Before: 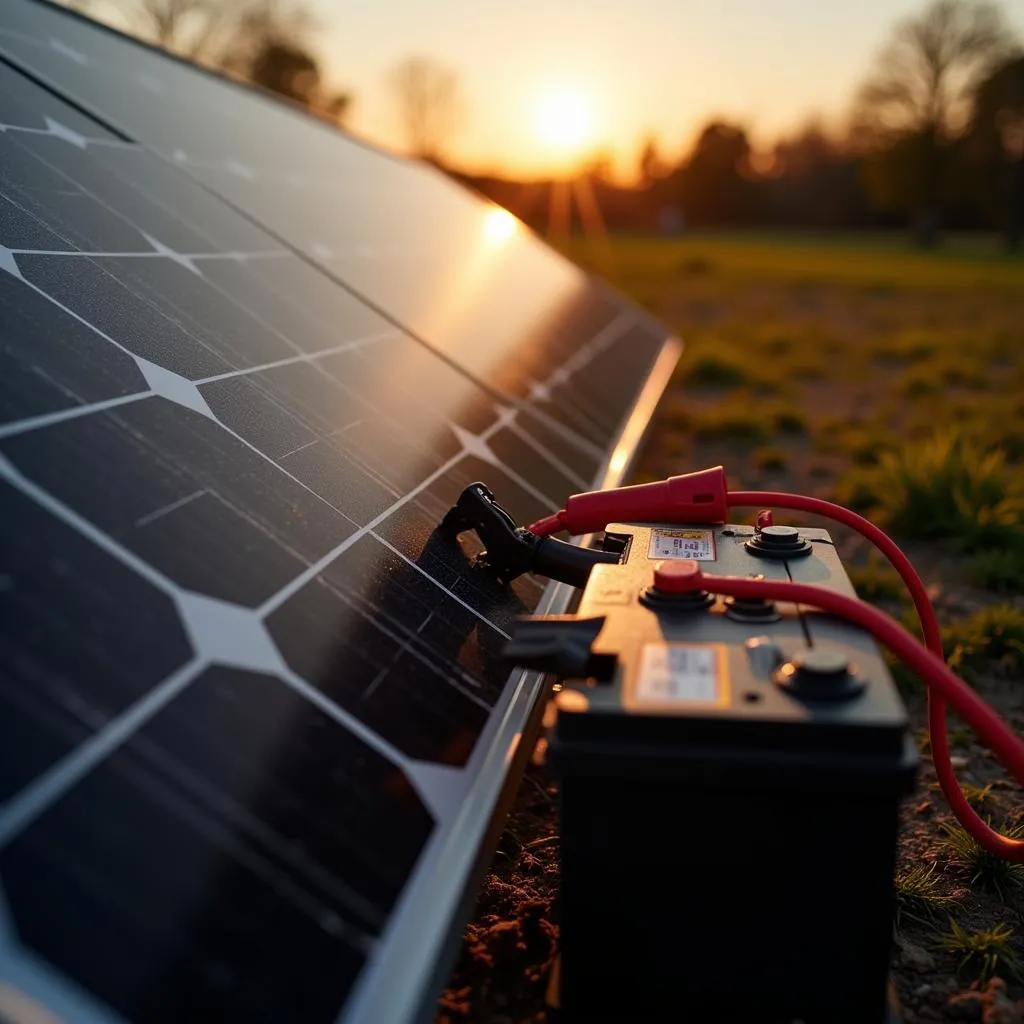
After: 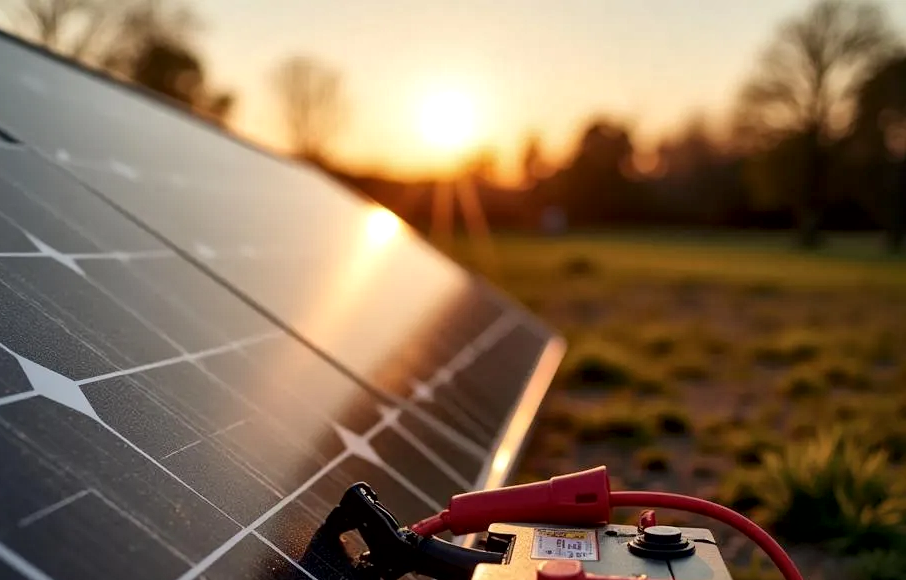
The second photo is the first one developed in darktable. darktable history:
local contrast: mode bilateral grid, contrast 20, coarseness 49, detail 171%, midtone range 0.2
crop and rotate: left 11.427%, bottom 43.29%
